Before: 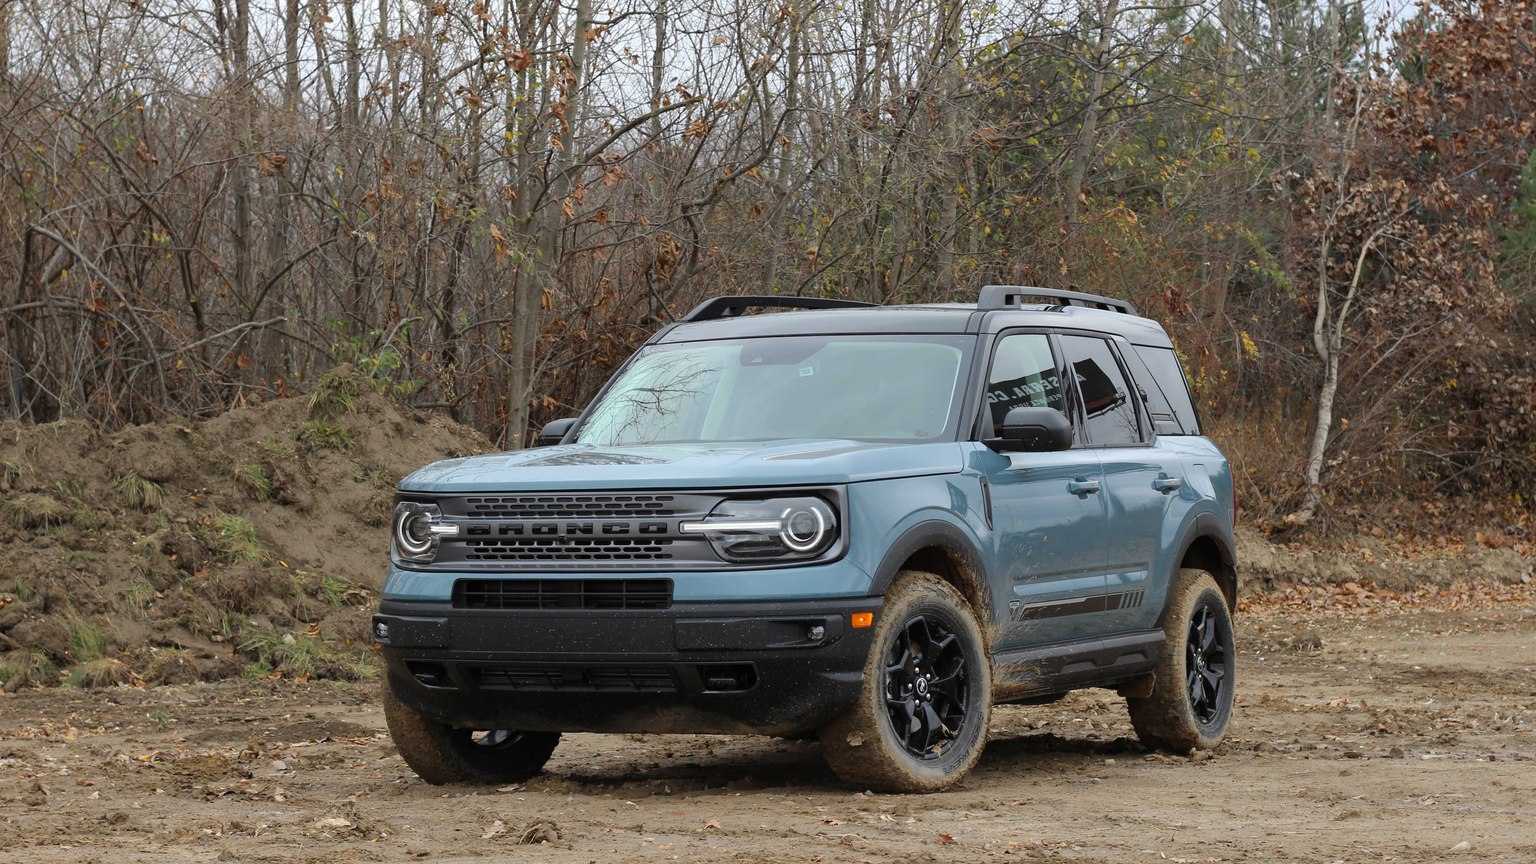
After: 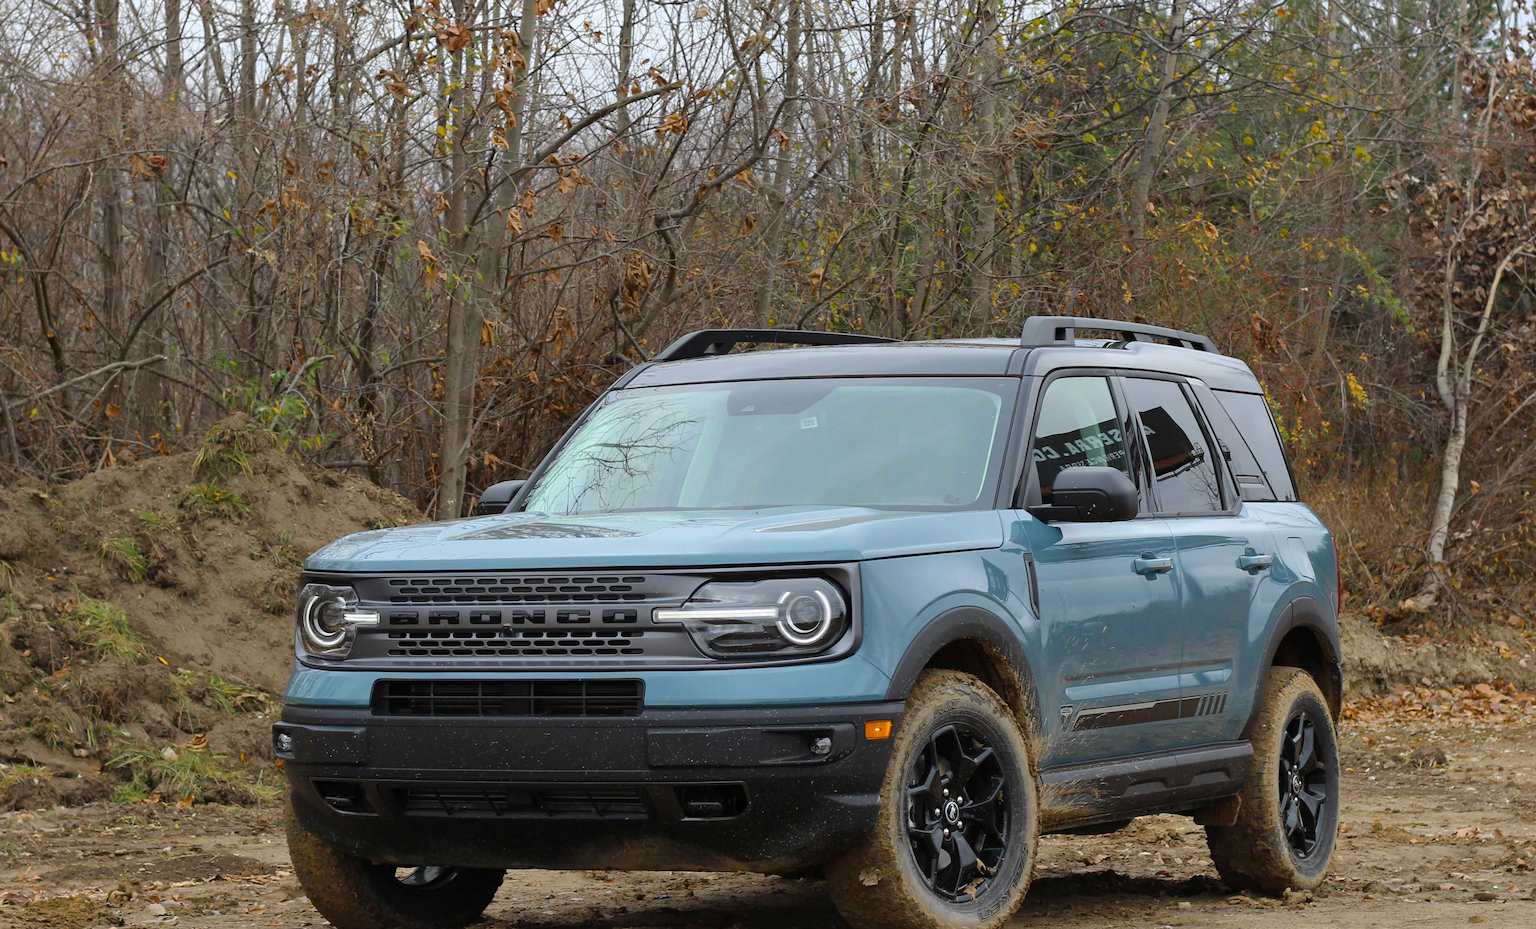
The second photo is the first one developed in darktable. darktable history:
crop: left 9.929%, top 3.475%, right 9.188%, bottom 9.529%
color correction: saturation 0.8
color balance rgb: linear chroma grading › global chroma 15%, perceptual saturation grading › global saturation 30%
